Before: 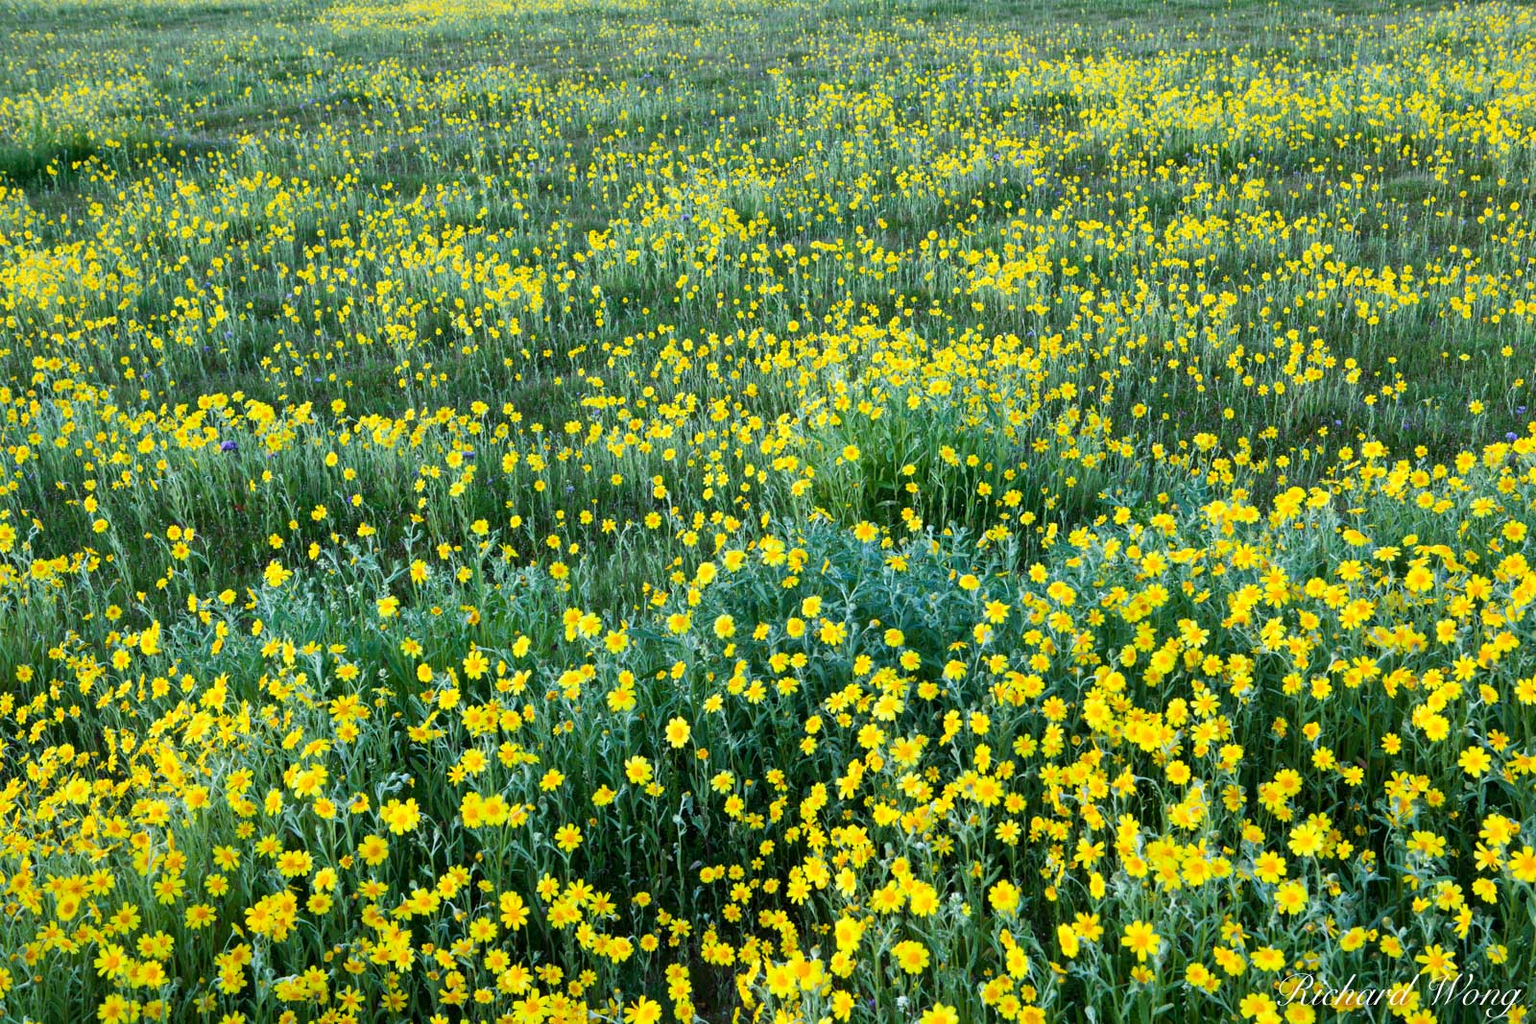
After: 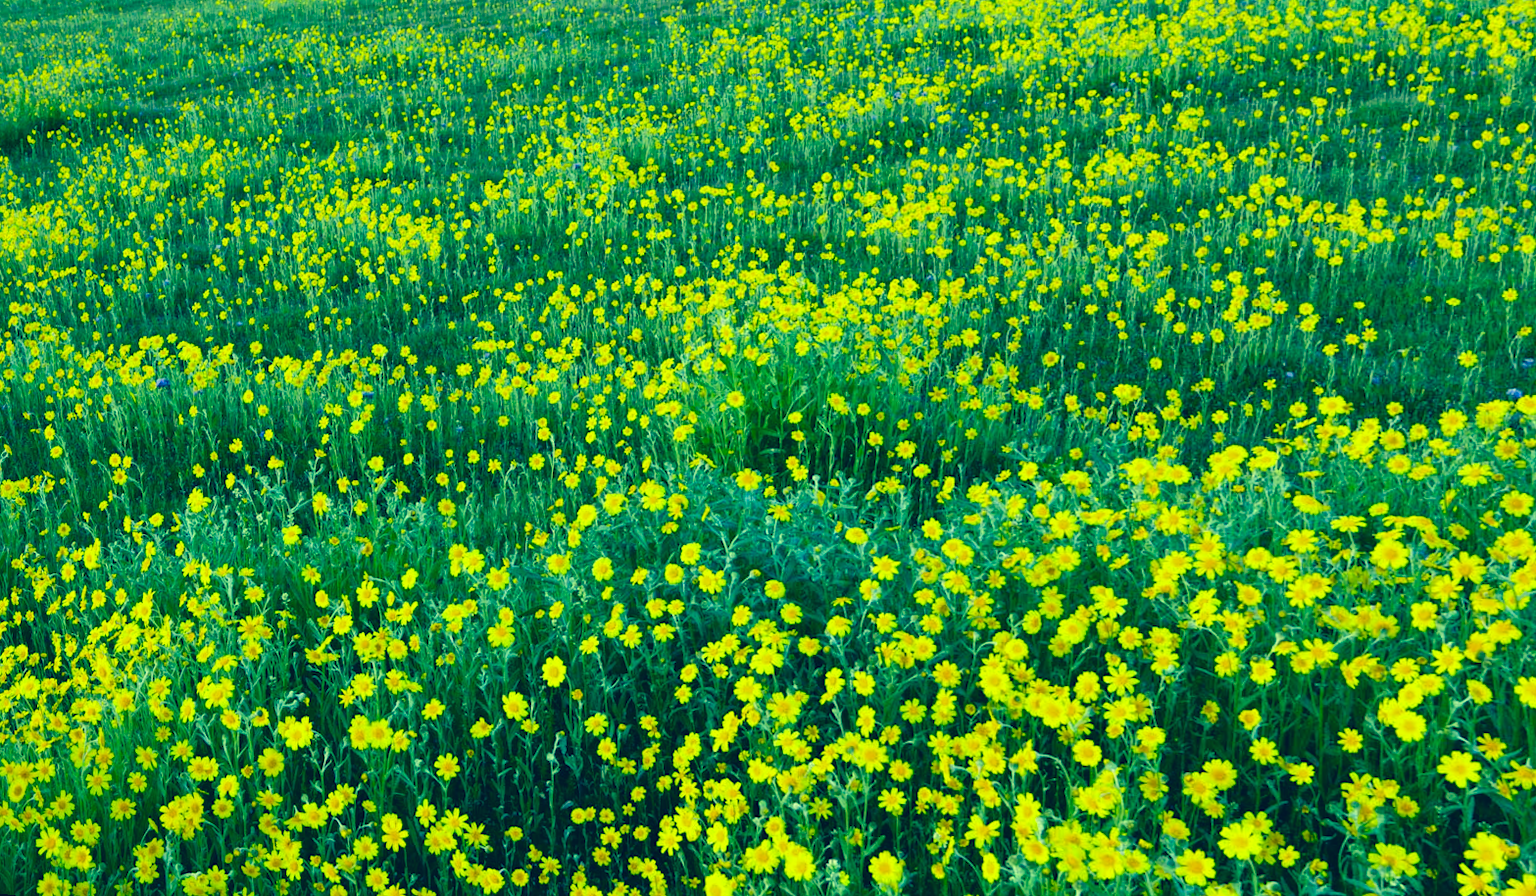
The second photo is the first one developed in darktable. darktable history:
color correction: highlights a* -15.58, highlights b* 40, shadows a* -40, shadows b* -26.18
rotate and perspective: rotation 1.69°, lens shift (vertical) -0.023, lens shift (horizontal) -0.291, crop left 0.025, crop right 0.988, crop top 0.092, crop bottom 0.842
